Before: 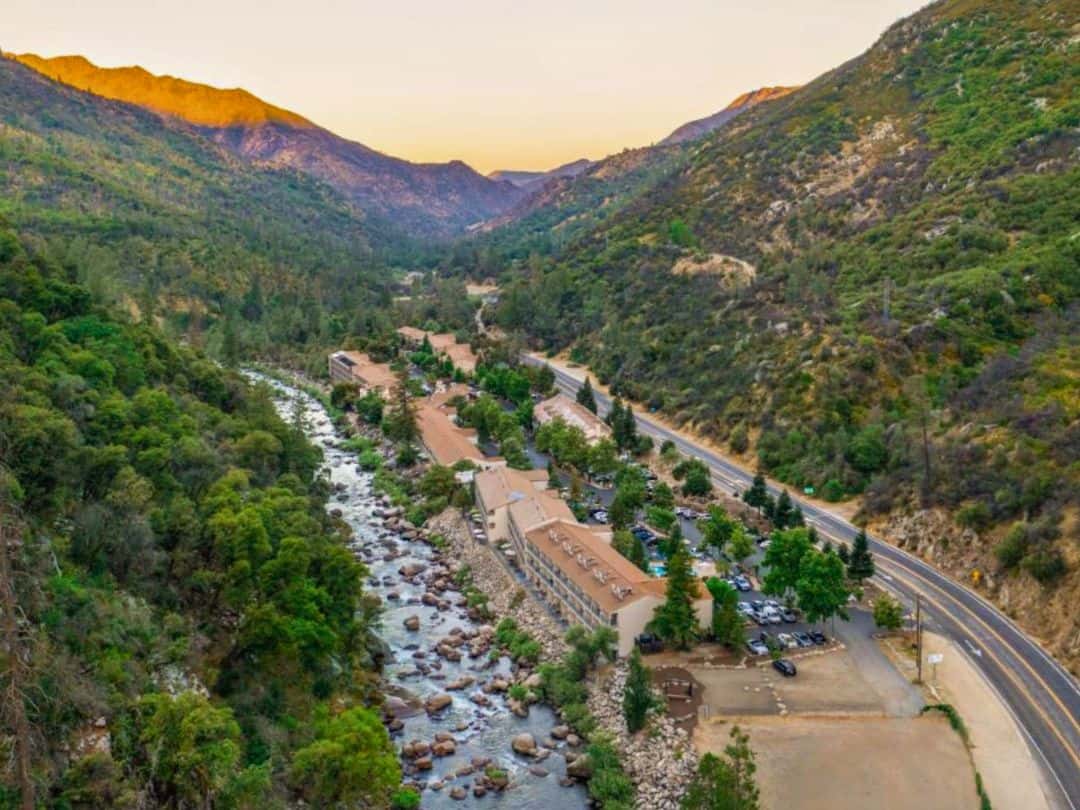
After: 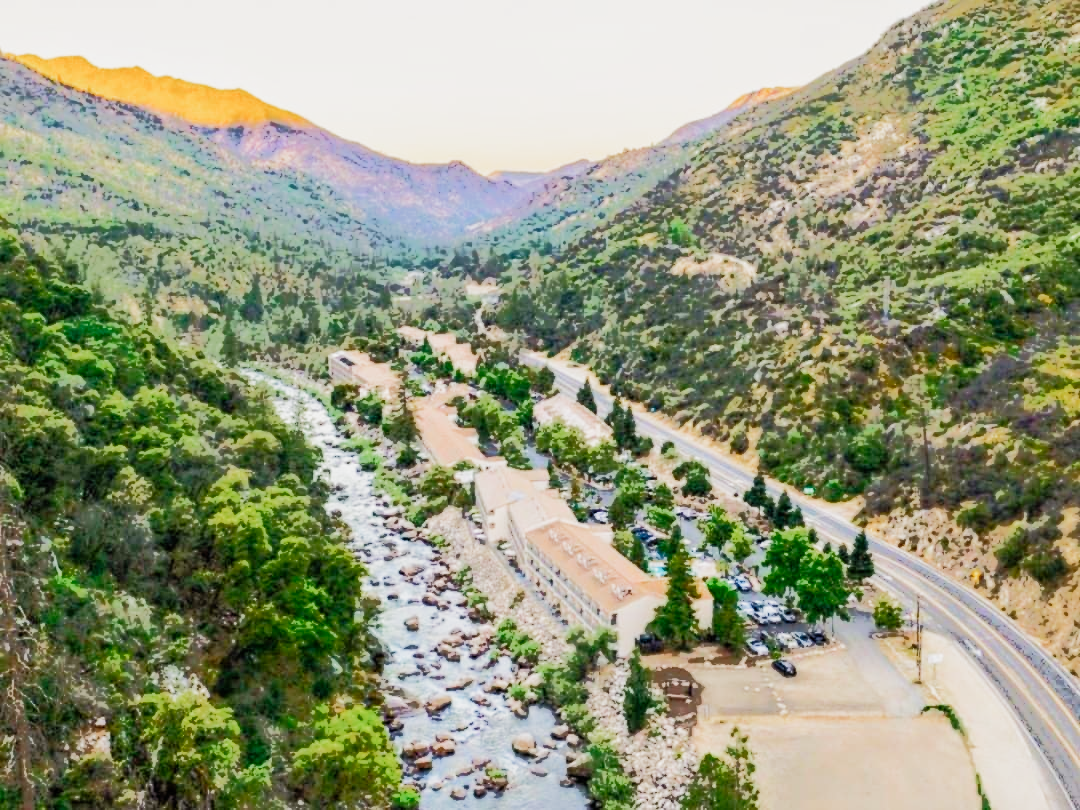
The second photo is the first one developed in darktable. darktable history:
exposure: black level correction 0, exposure 1.001 EV, compensate highlight preservation false
tone curve: curves: ch0 [(0, 0) (0.003, 0.003) (0.011, 0.01) (0.025, 0.023) (0.044, 0.042) (0.069, 0.065) (0.1, 0.094) (0.136, 0.128) (0.177, 0.167) (0.224, 0.211) (0.277, 0.261) (0.335, 0.316) (0.399, 0.376) (0.468, 0.441) (0.543, 0.685) (0.623, 0.741) (0.709, 0.8) (0.801, 0.863) (0.898, 0.929) (1, 1)], color space Lab, independent channels, preserve colors none
filmic rgb: black relative exposure -7.65 EV, white relative exposure 4.56 EV, hardness 3.61, add noise in highlights 0.001, preserve chrominance no, color science v3 (2019), use custom middle-gray values true, contrast in highlights soft
